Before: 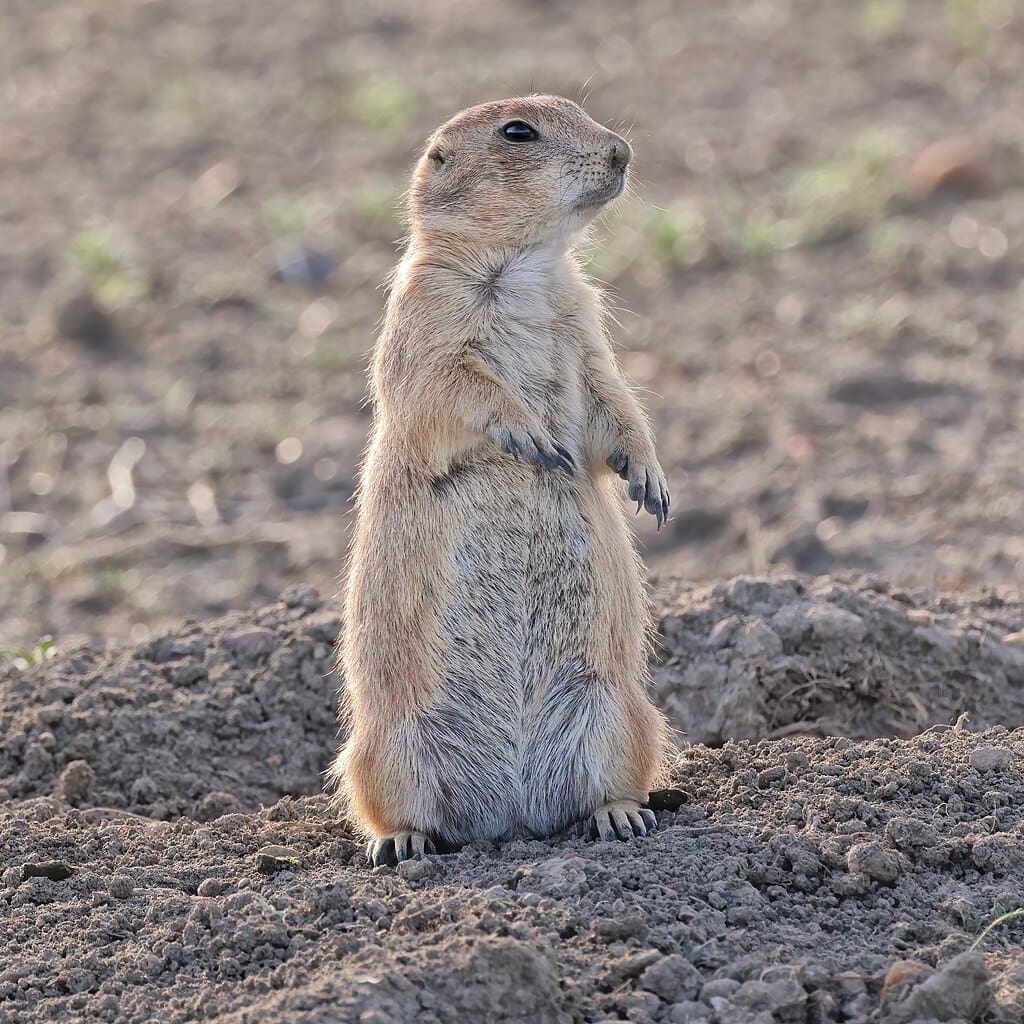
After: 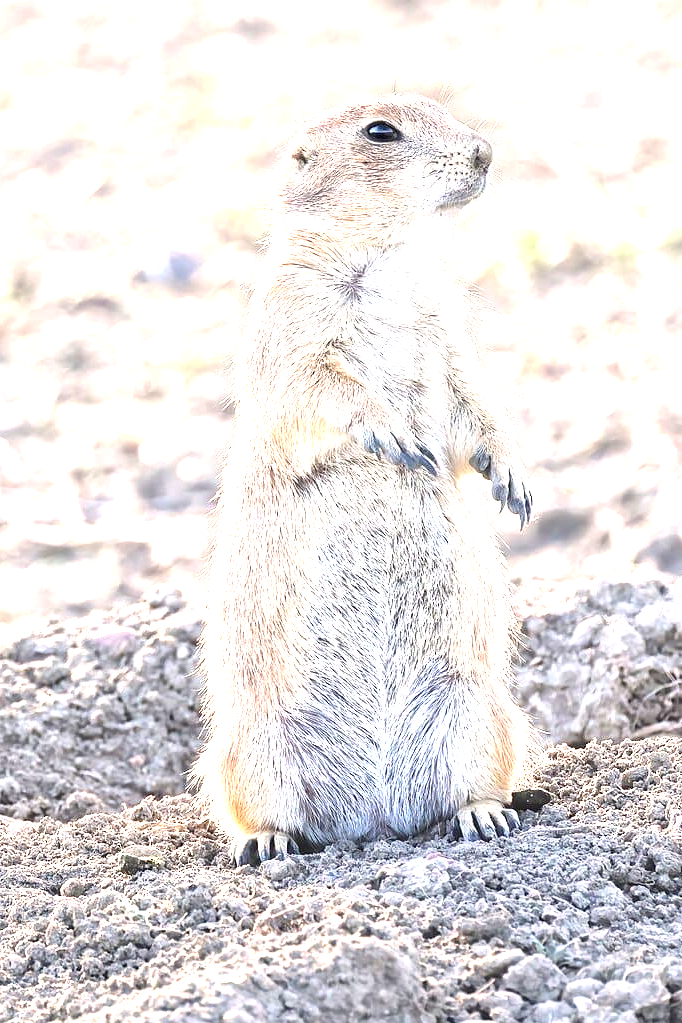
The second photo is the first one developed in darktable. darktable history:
exposure: black level correction 0, exposure 2 EV, compensate highlight preservation false
crop and rotate: left 13.409%, right 19.924%
